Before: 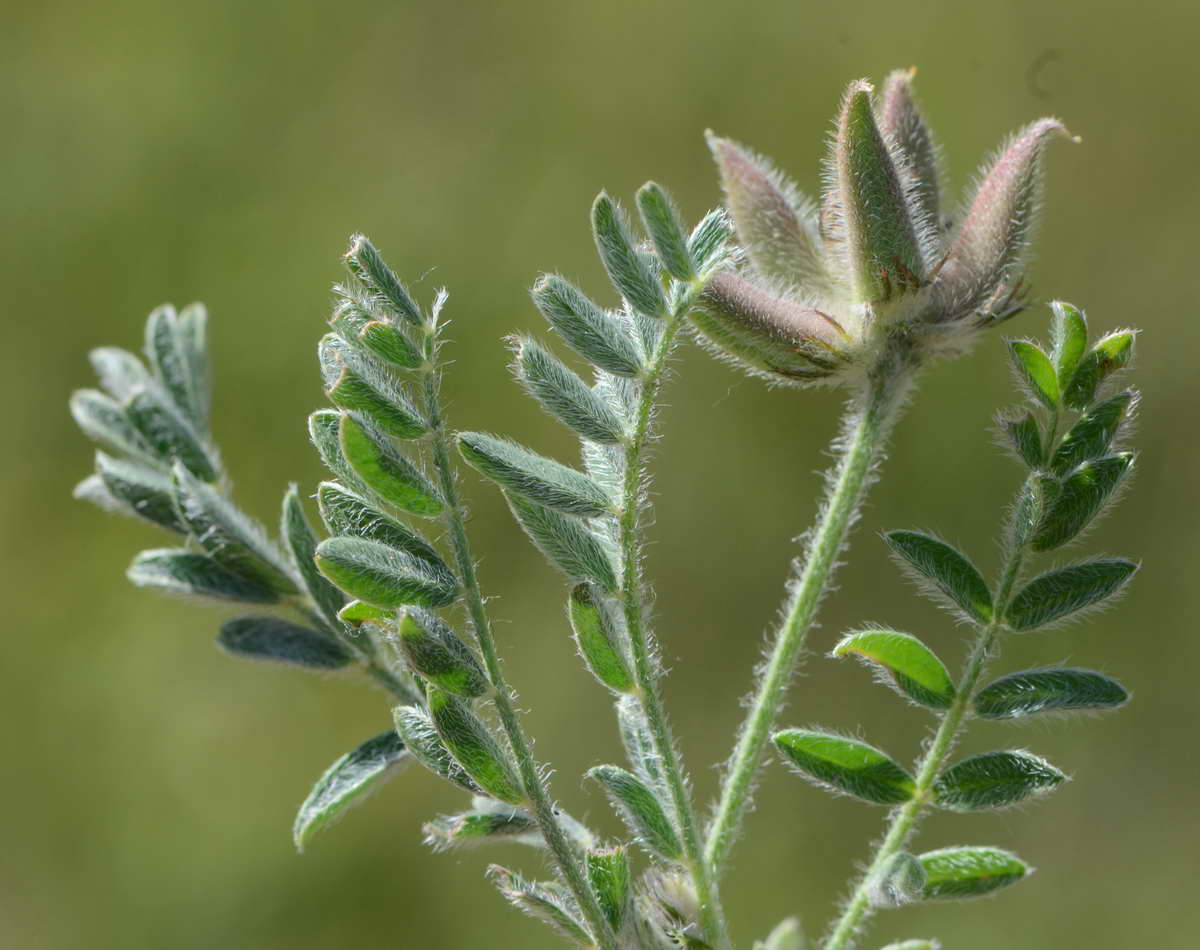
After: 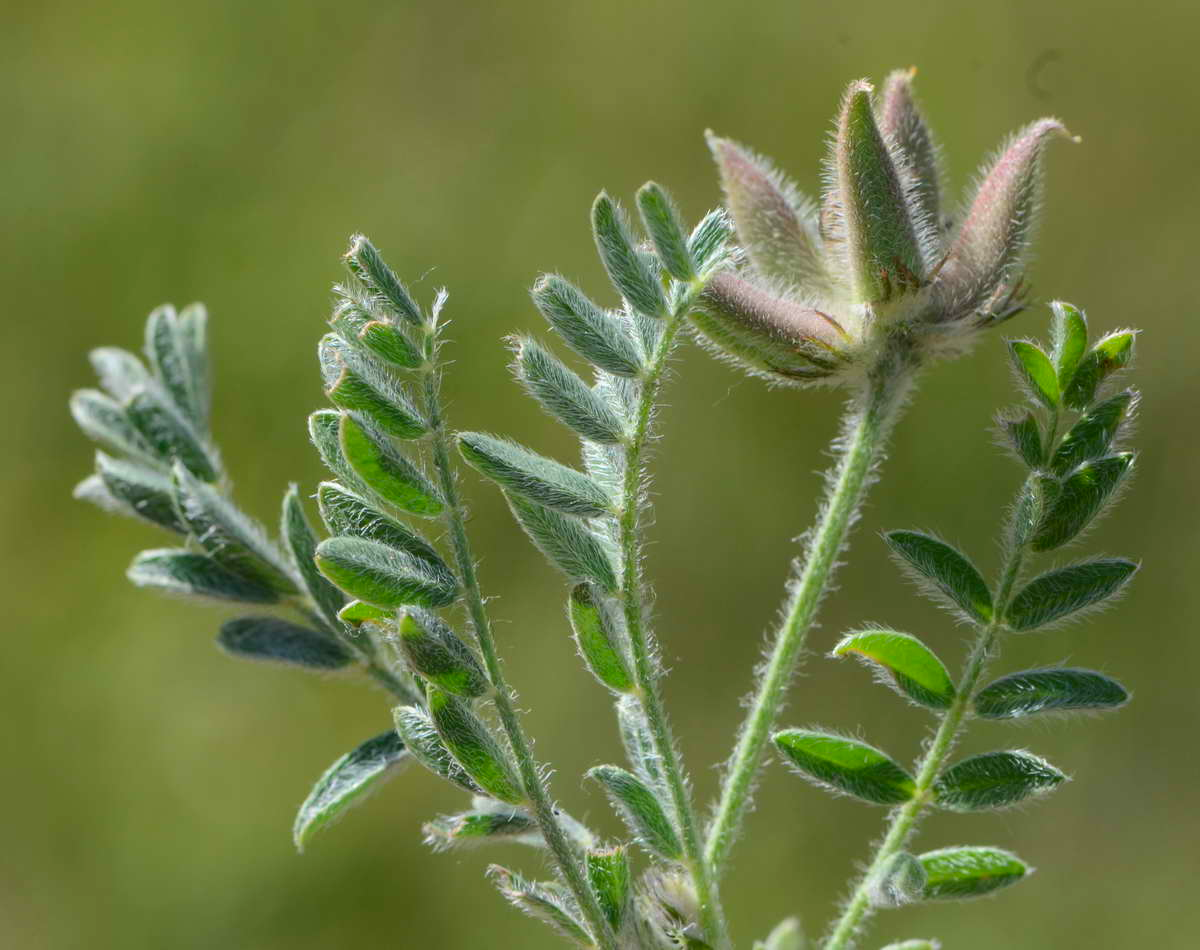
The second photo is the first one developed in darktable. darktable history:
contrast brightness saturation: contrast 0.044, saturation 0.15
